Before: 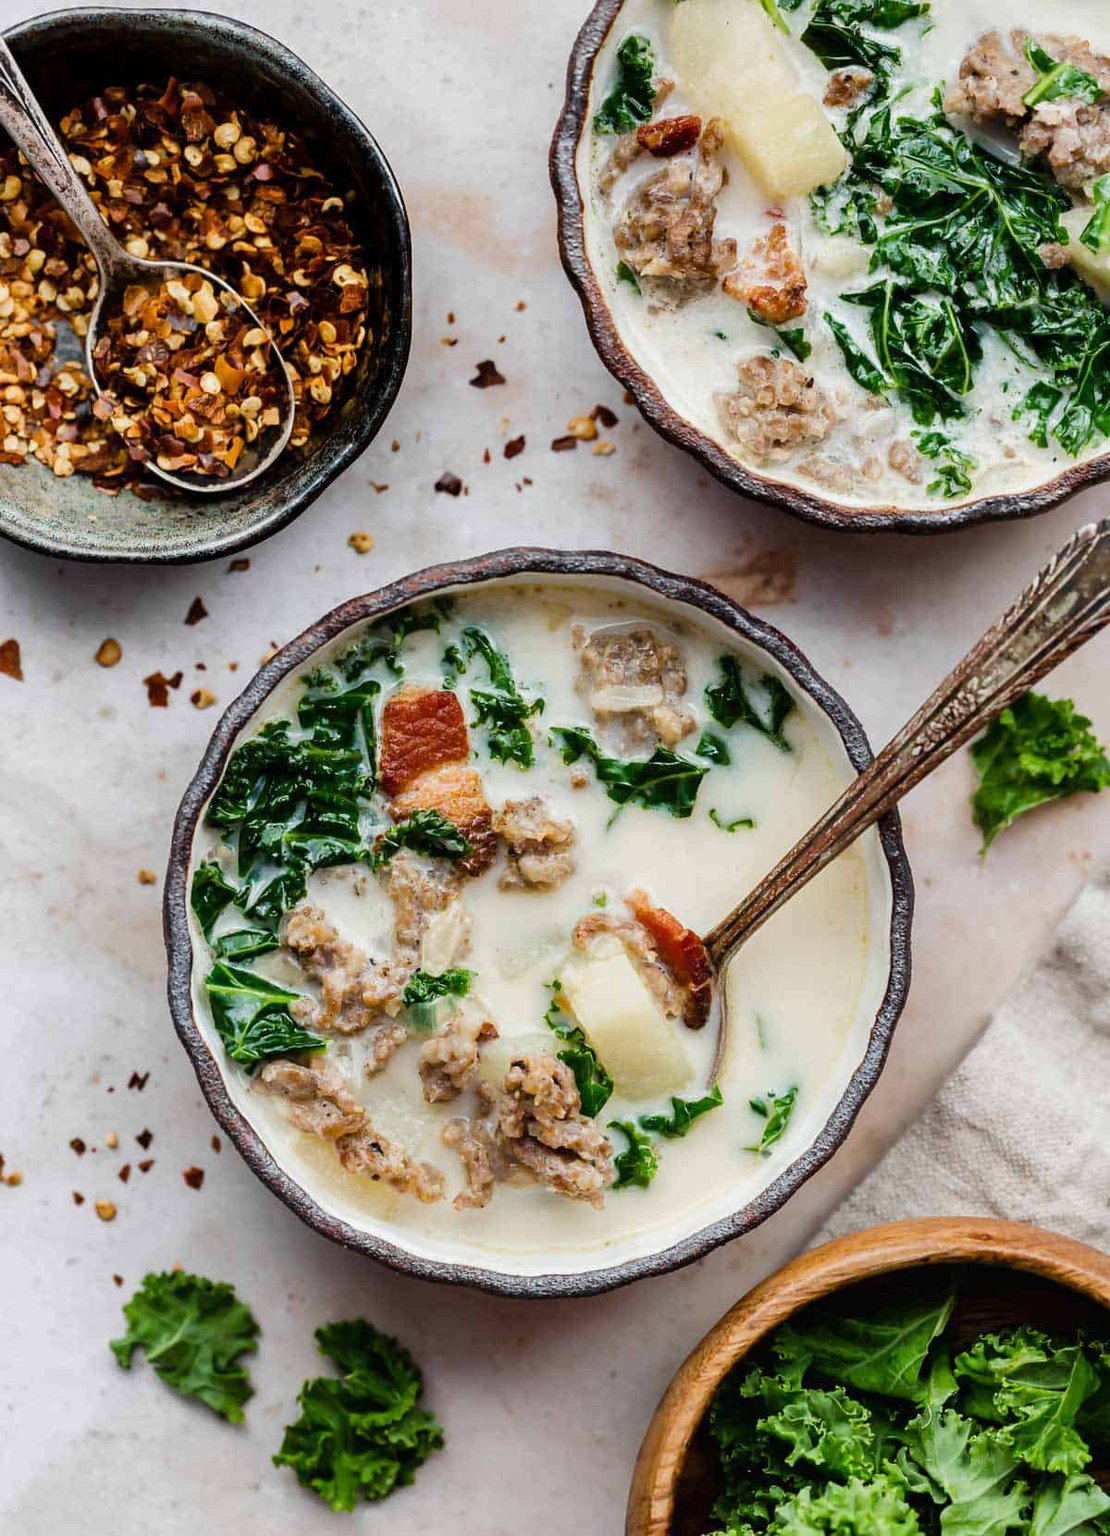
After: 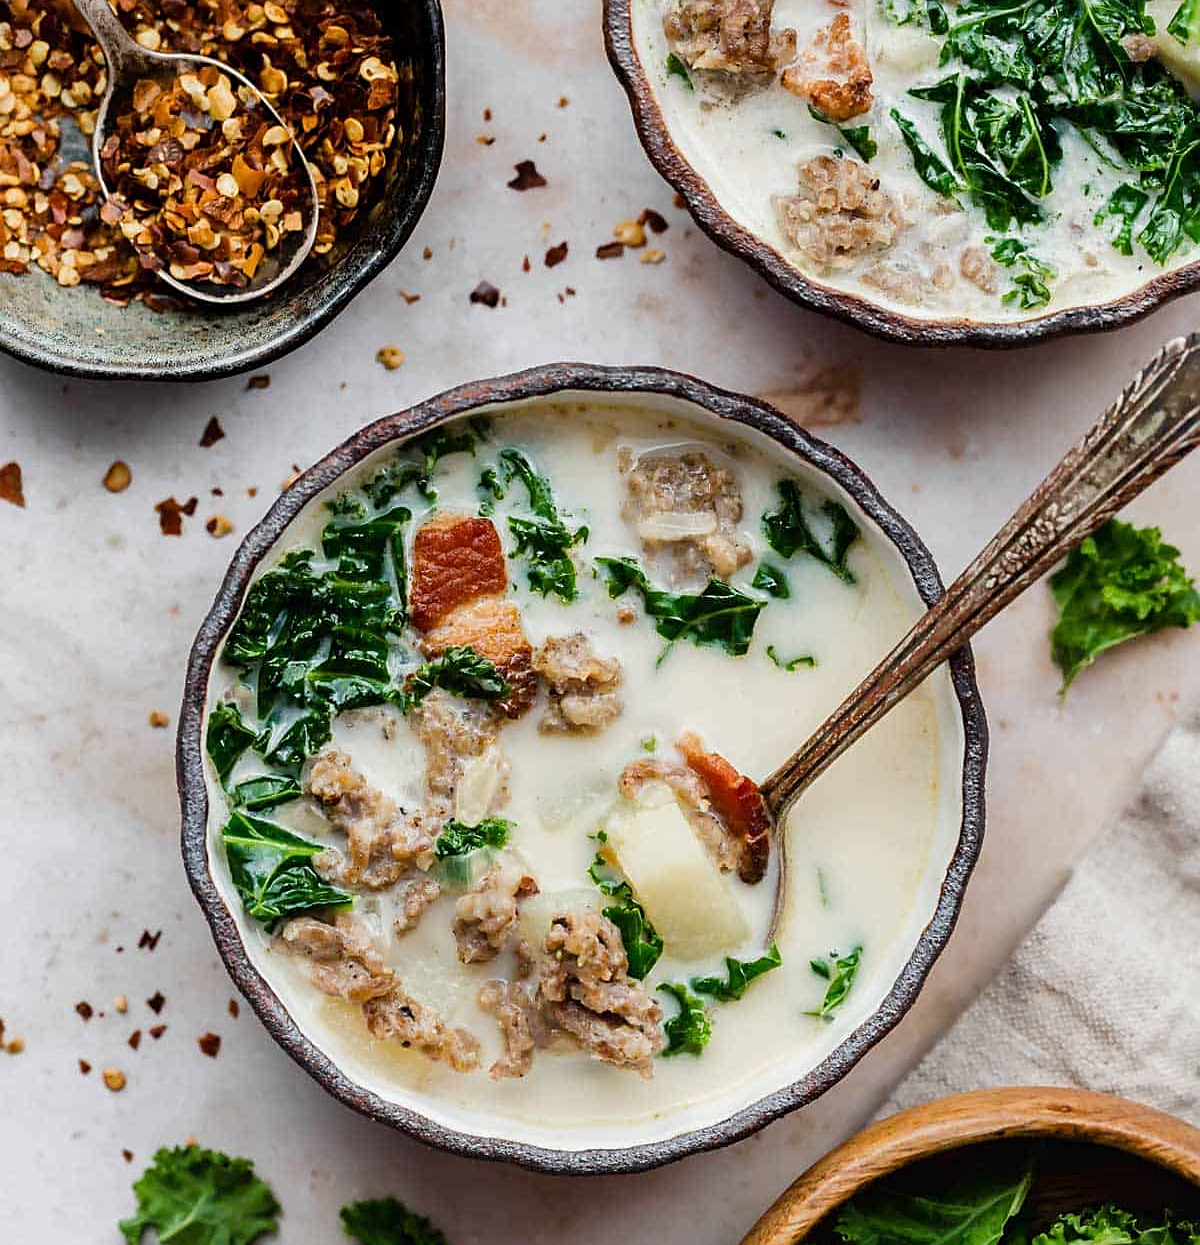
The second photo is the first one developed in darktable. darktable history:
crop: top 13.819%, bottom 11.169%
sharpen: radius 1.864, amount 0.398, threshold 1.271
